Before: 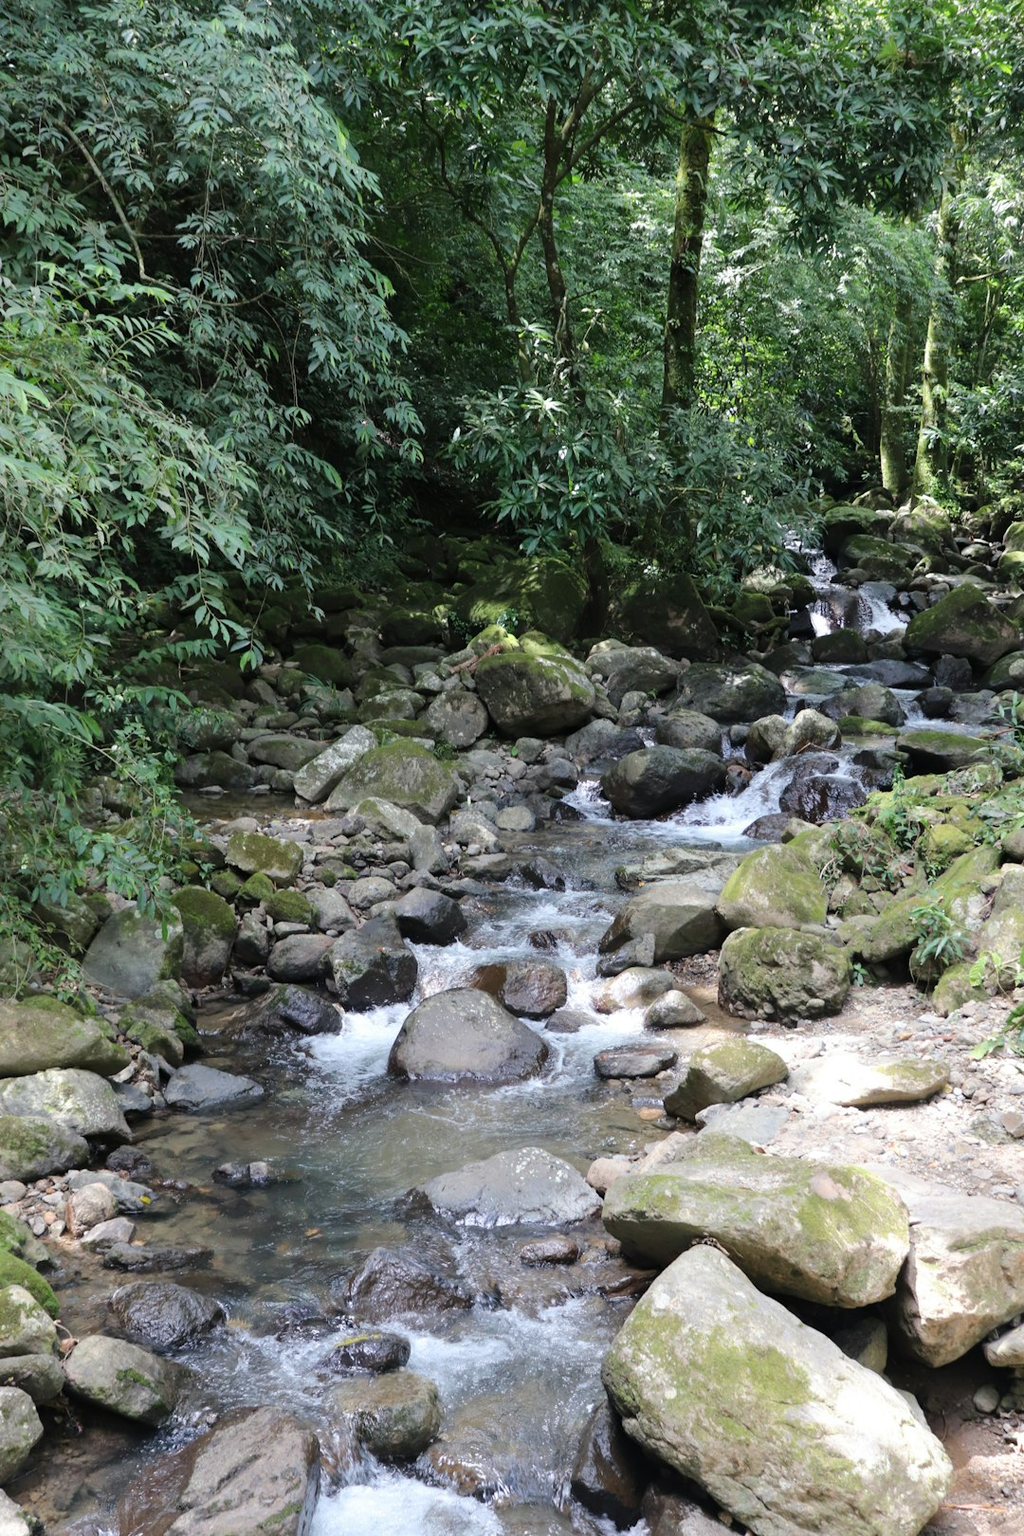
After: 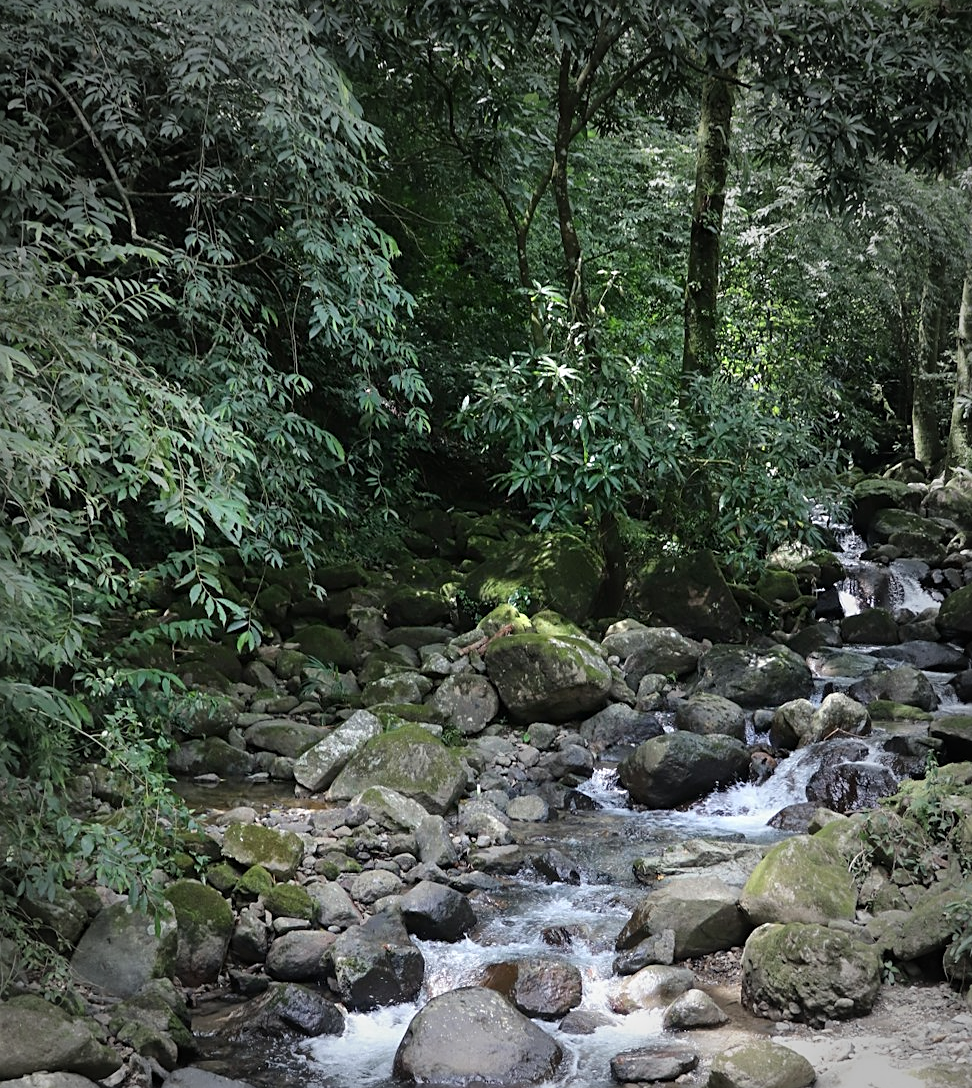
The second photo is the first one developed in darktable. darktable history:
sharpen: on, module defaults
crop: left 1.509%, top 3.452%, right 7.696%, bottom 28.452%
vignetting: fall-off start 64.63%, center (-0.034, 0.148), width/height ratio 0.881
